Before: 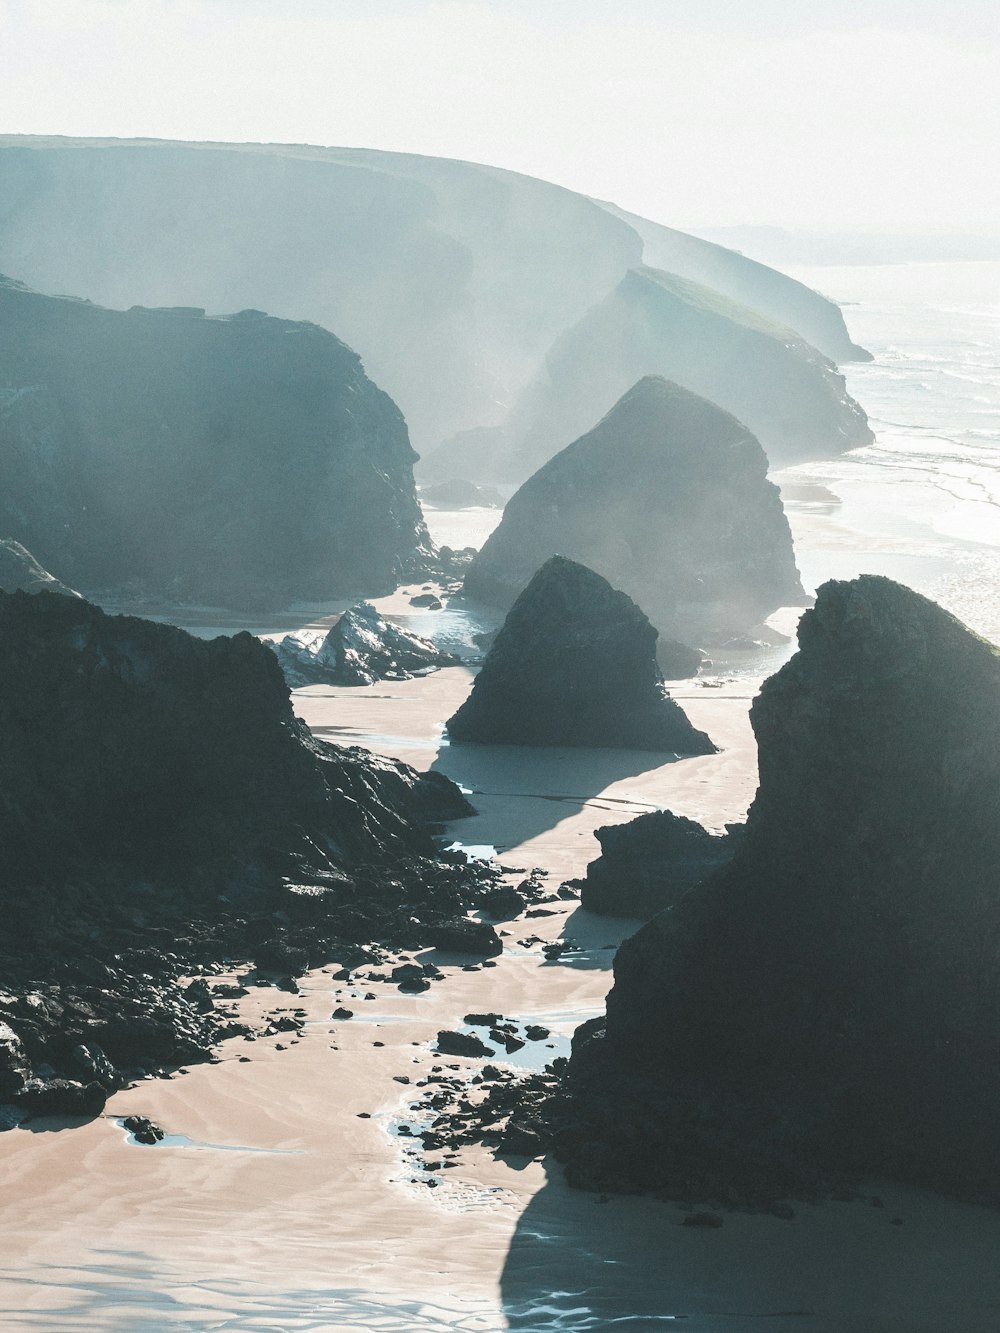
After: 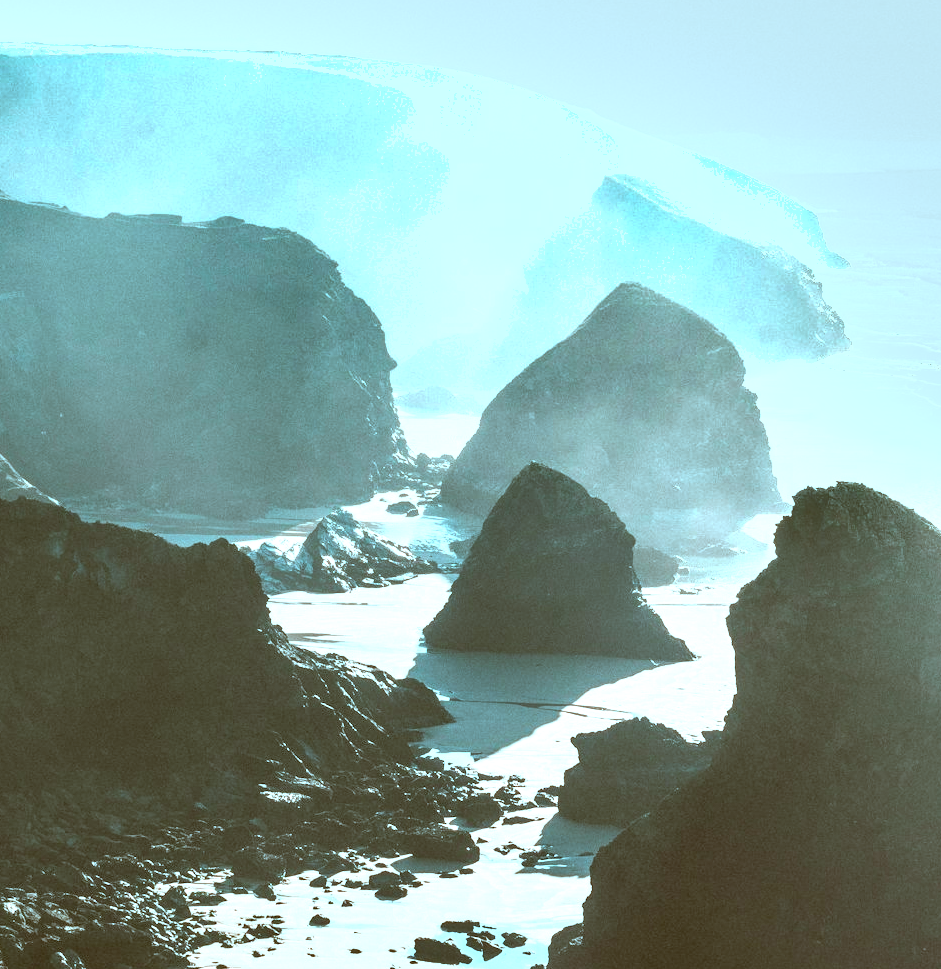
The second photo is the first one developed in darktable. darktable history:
exposure: black level correction 0, exposure 0.499 EV, compensate exposure bias true, compensate highlight preservation false
crop: left 2.375%, top 7.031%, right 3.475%, bottom 20.249%
shadows and highlights: soften with gaussian
tone equalizer: -8 EV -0.449 EV, -7 EV -0.373 EV, -6 EV -0.317 EV, -5 EV -0.244 EV, -3 EV 0.227 EV, -2 EV 0.353 EV, -1 EV 0.414 EV, +0 EV 0.417 EV
local contrast: on, module defaults
color correction: highlights a* -14.18, highlights b* -16.06, shadows a* 10.12, shadows b* 29.07
